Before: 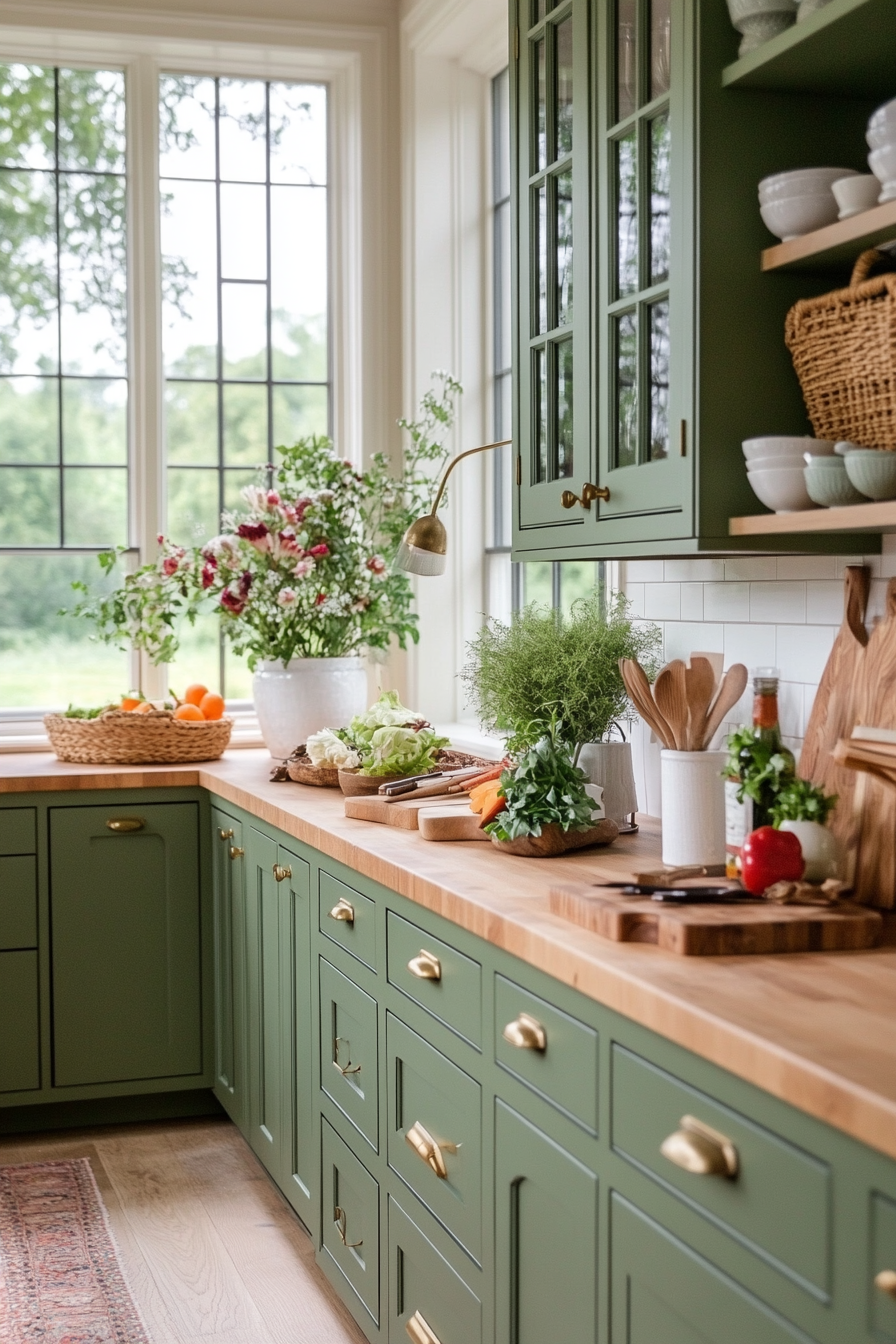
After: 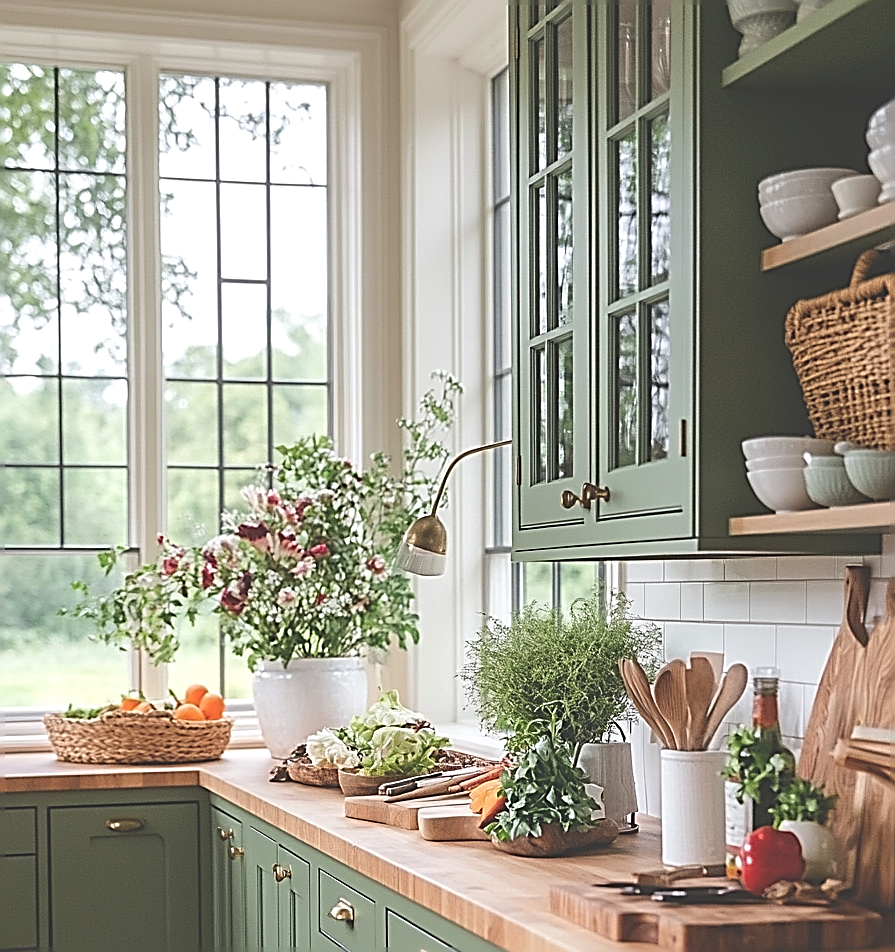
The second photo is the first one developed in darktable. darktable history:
crop: right 0.001%, bottom 29.148%
exposure: black level correction -0.04, exposure 0.06 EV, compensate highlight preservation false
sharpen: amount 1.99
